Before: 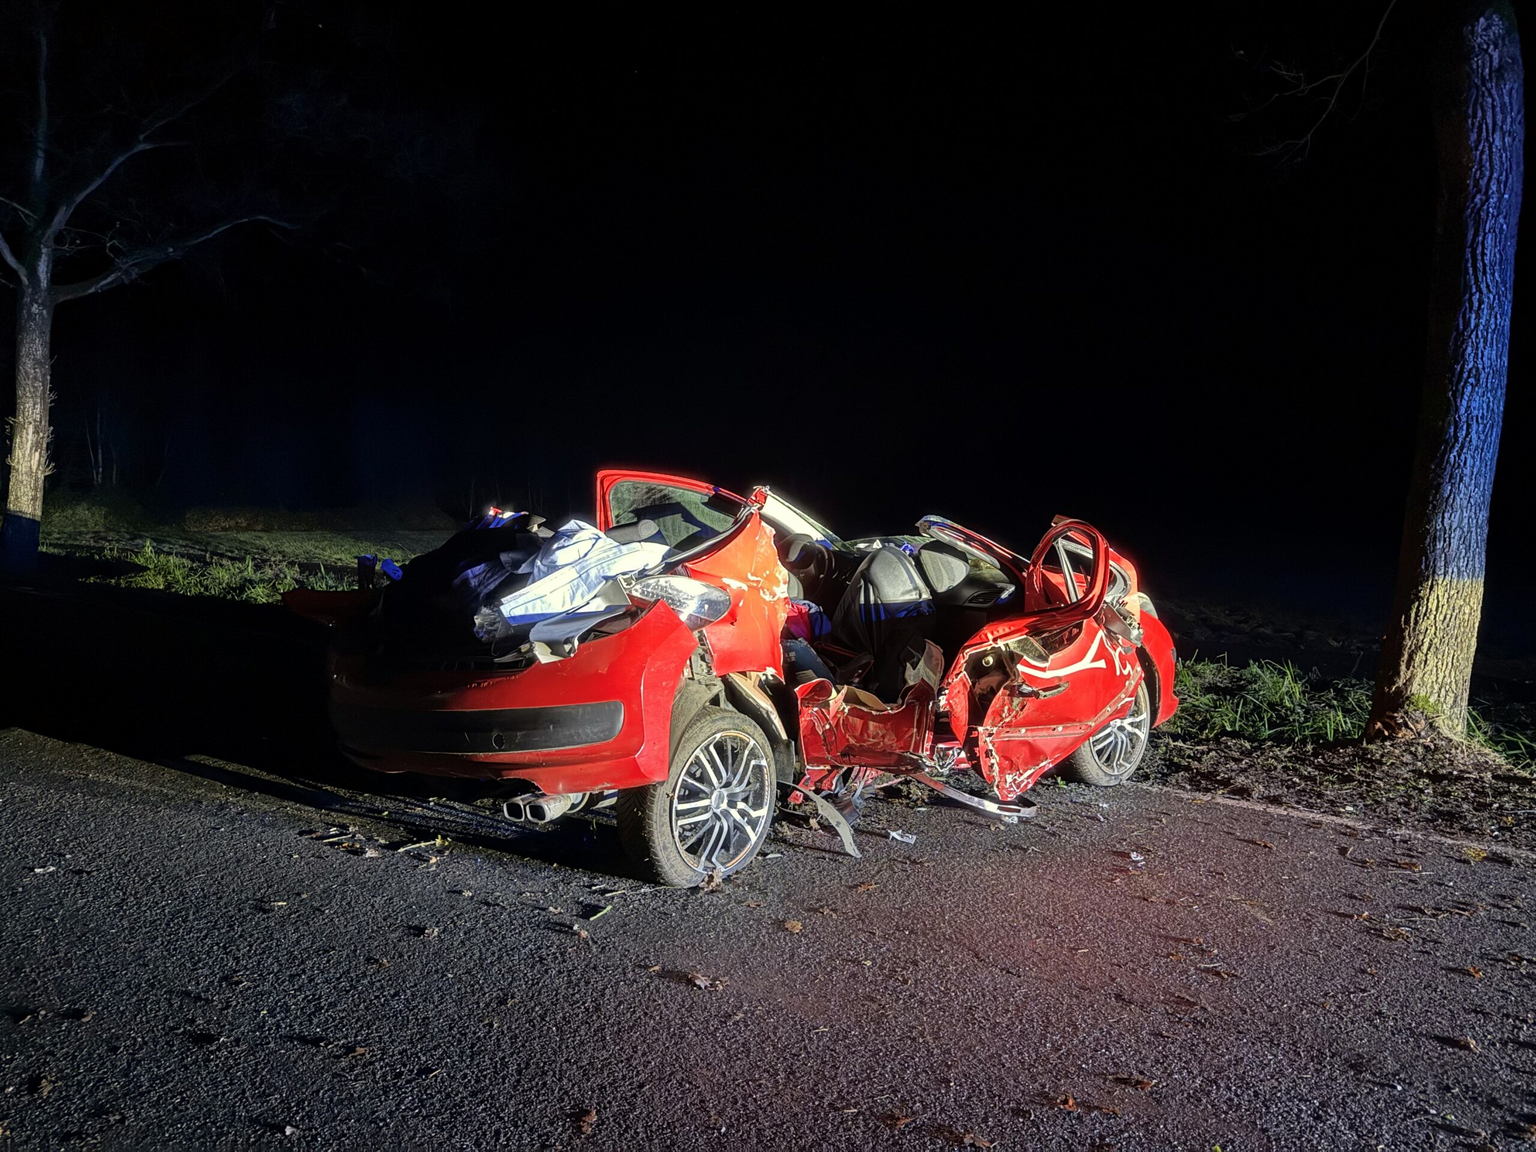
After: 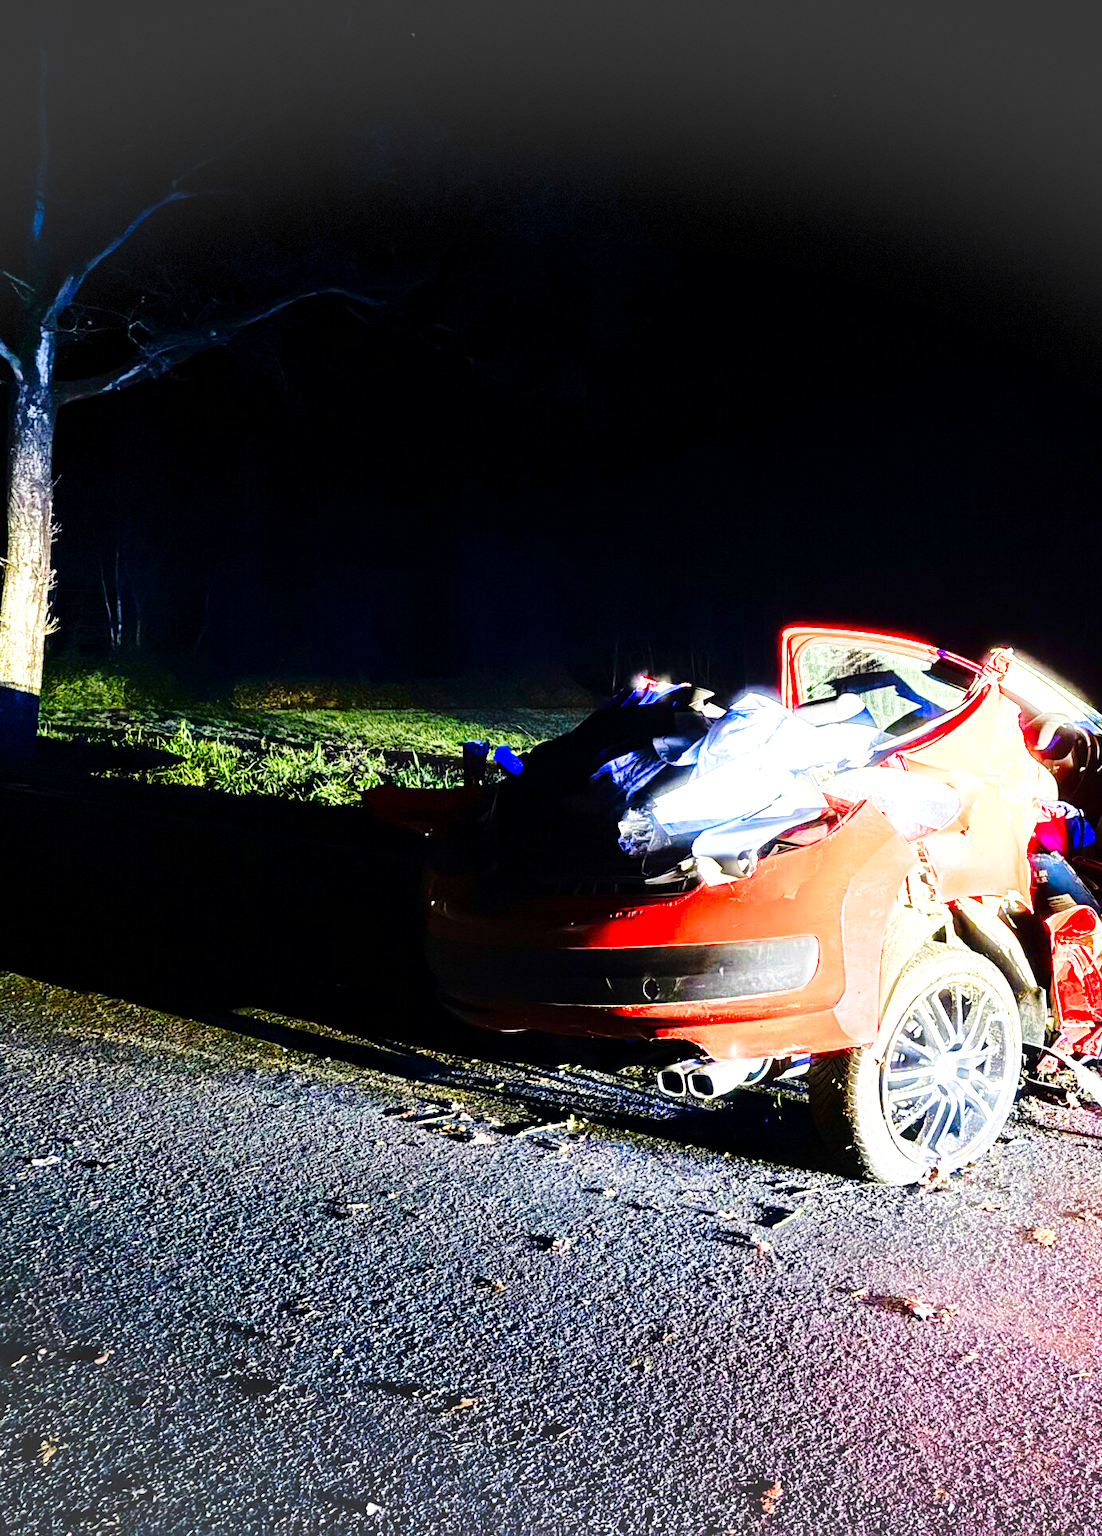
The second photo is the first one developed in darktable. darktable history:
crop: left 0.729%, right 45.475%, bottom 0.084%
tone equalizer: -8 EV -1.12 EV, -7 EV -0.996 EV, -6 EV -0.897 EV, -5 EV -0.58 EV, -3 EV 0.599 EV, -2 EV 0.88 EV, -1 EV 1.01 EV, +0 EV 1.06 EV
color balance rgb: perceptual saturation grading › global saturation 0.96%, perceptual saturation grading › highlights -17.766%, perceptual saturation grading › mid-tones 32.836%, perceptual saturation grading › shadows 50.493%, global vibrance 20%
vignetting: fall-off start 99.98%, brightness 0.037, saturation -0.001, width/height ratio 1.311, dithering 8-bit output
exposure: exposure 0.949 EV, compensate highlight preservation false
base curve: curves: ch0 [(0, 0) (0.028, 0.03) (0.121, 0.232) (0.46, 0.748) (0.859, 0.968) (1, 1)], preserve colors none
contrast brightness saturation: brightness -0.018, saturation 0.357
